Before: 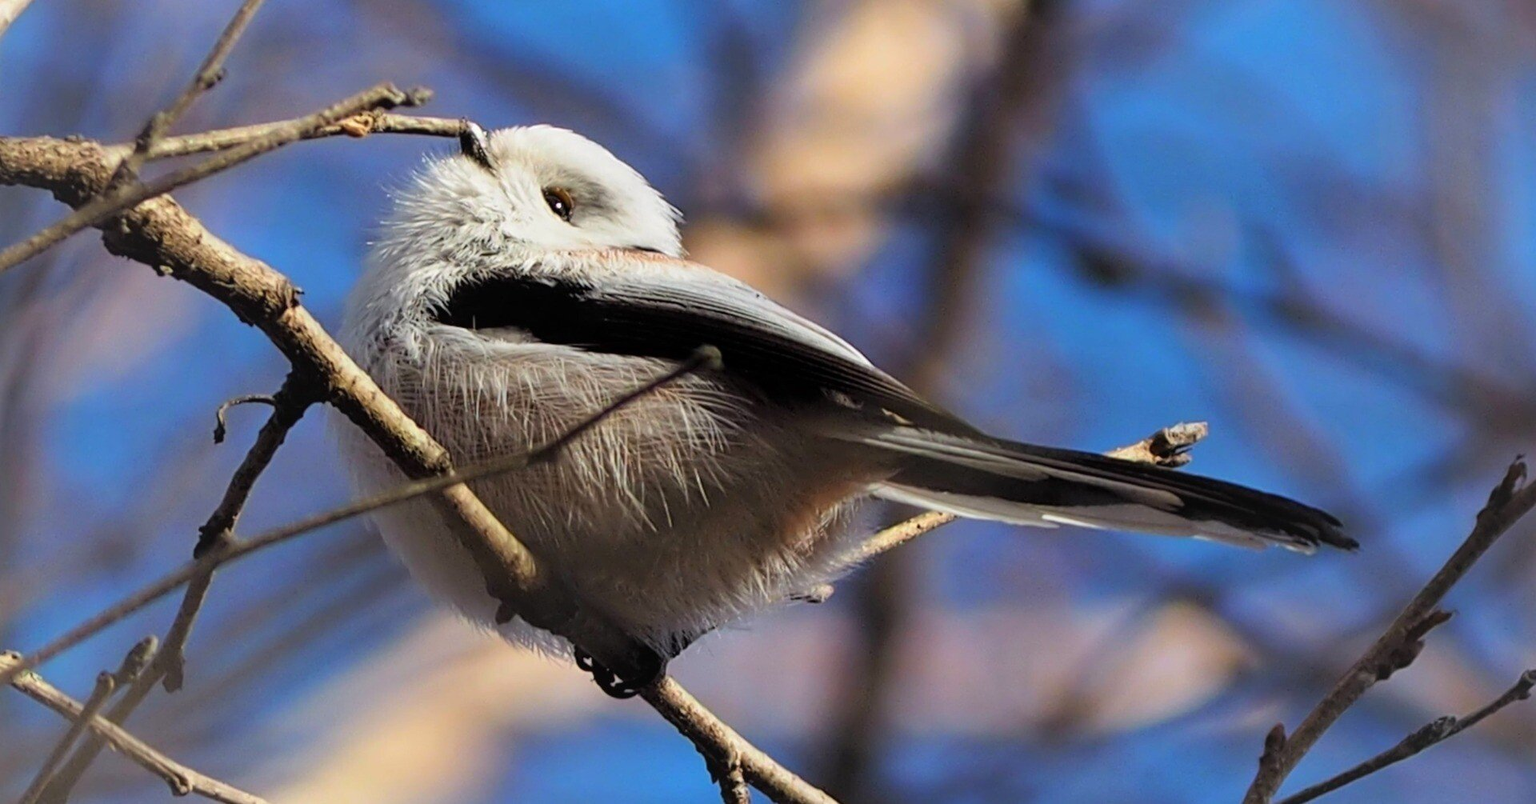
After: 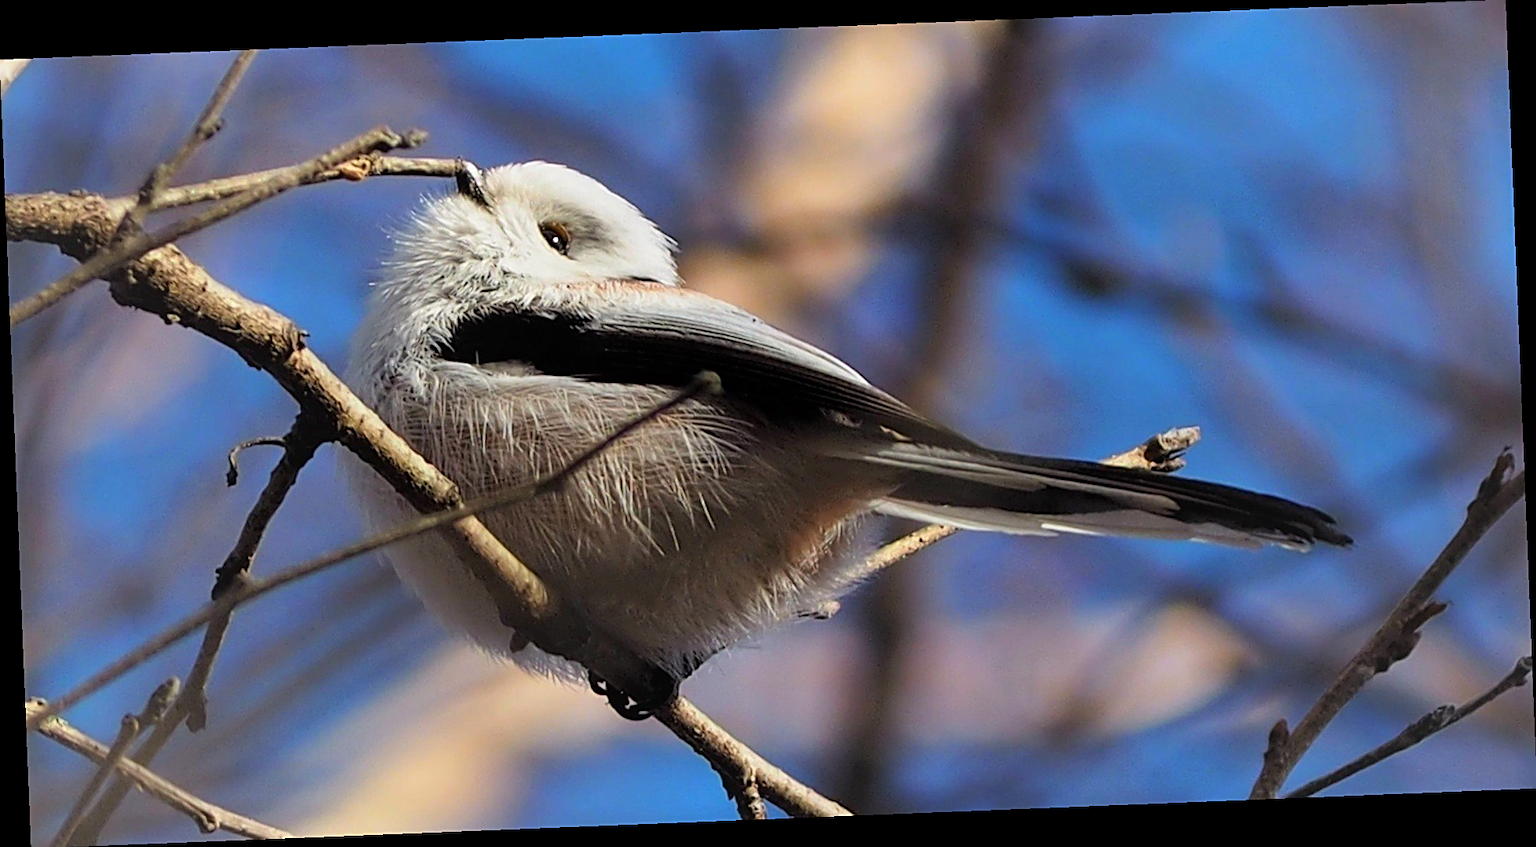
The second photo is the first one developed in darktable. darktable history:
sharpen: on, module defaults
rotate and perspective: rotation -2.29°, automatic cropping off
